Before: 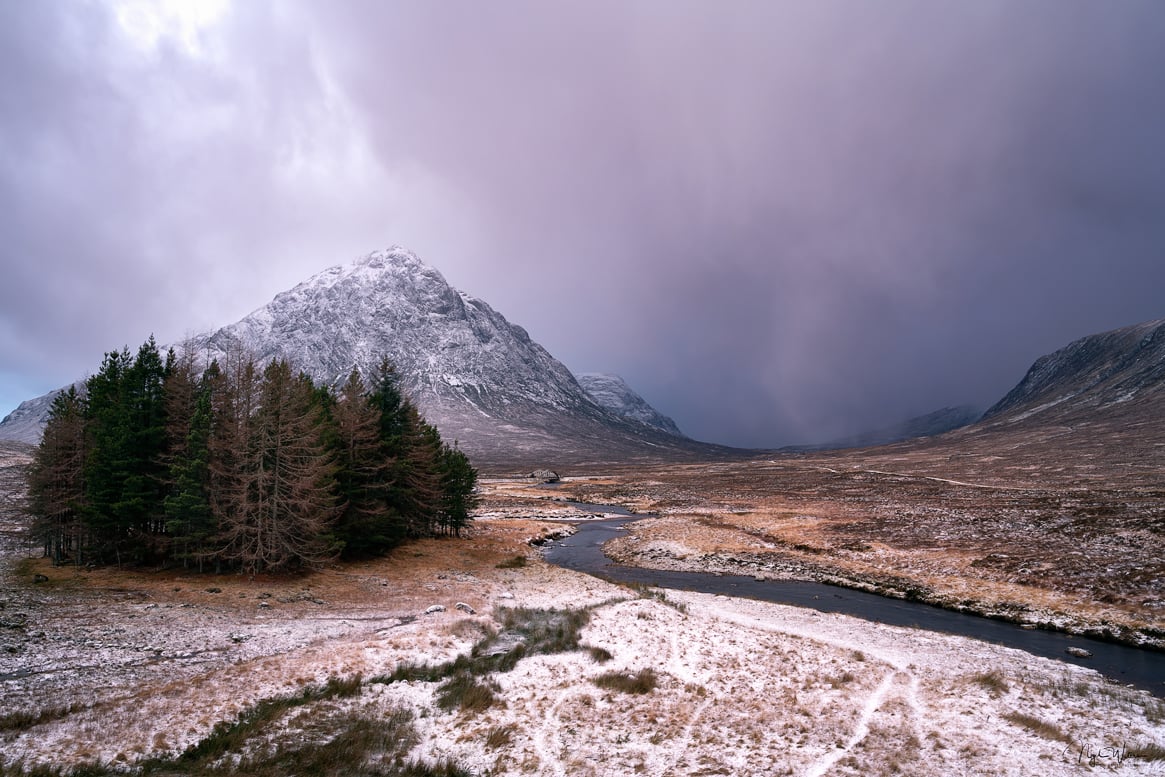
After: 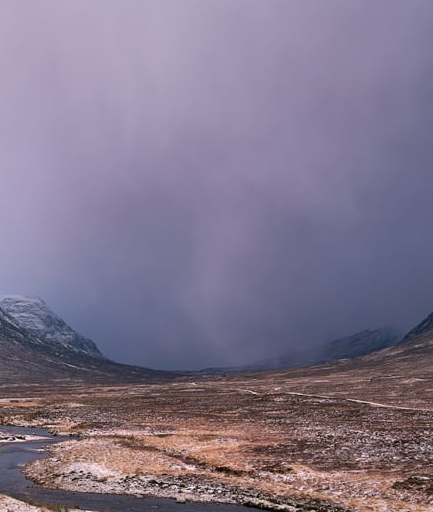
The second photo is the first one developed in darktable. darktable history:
crop and rotate: left 49.737%, top 10.134%, right 13.07%, bottom 23.902%
